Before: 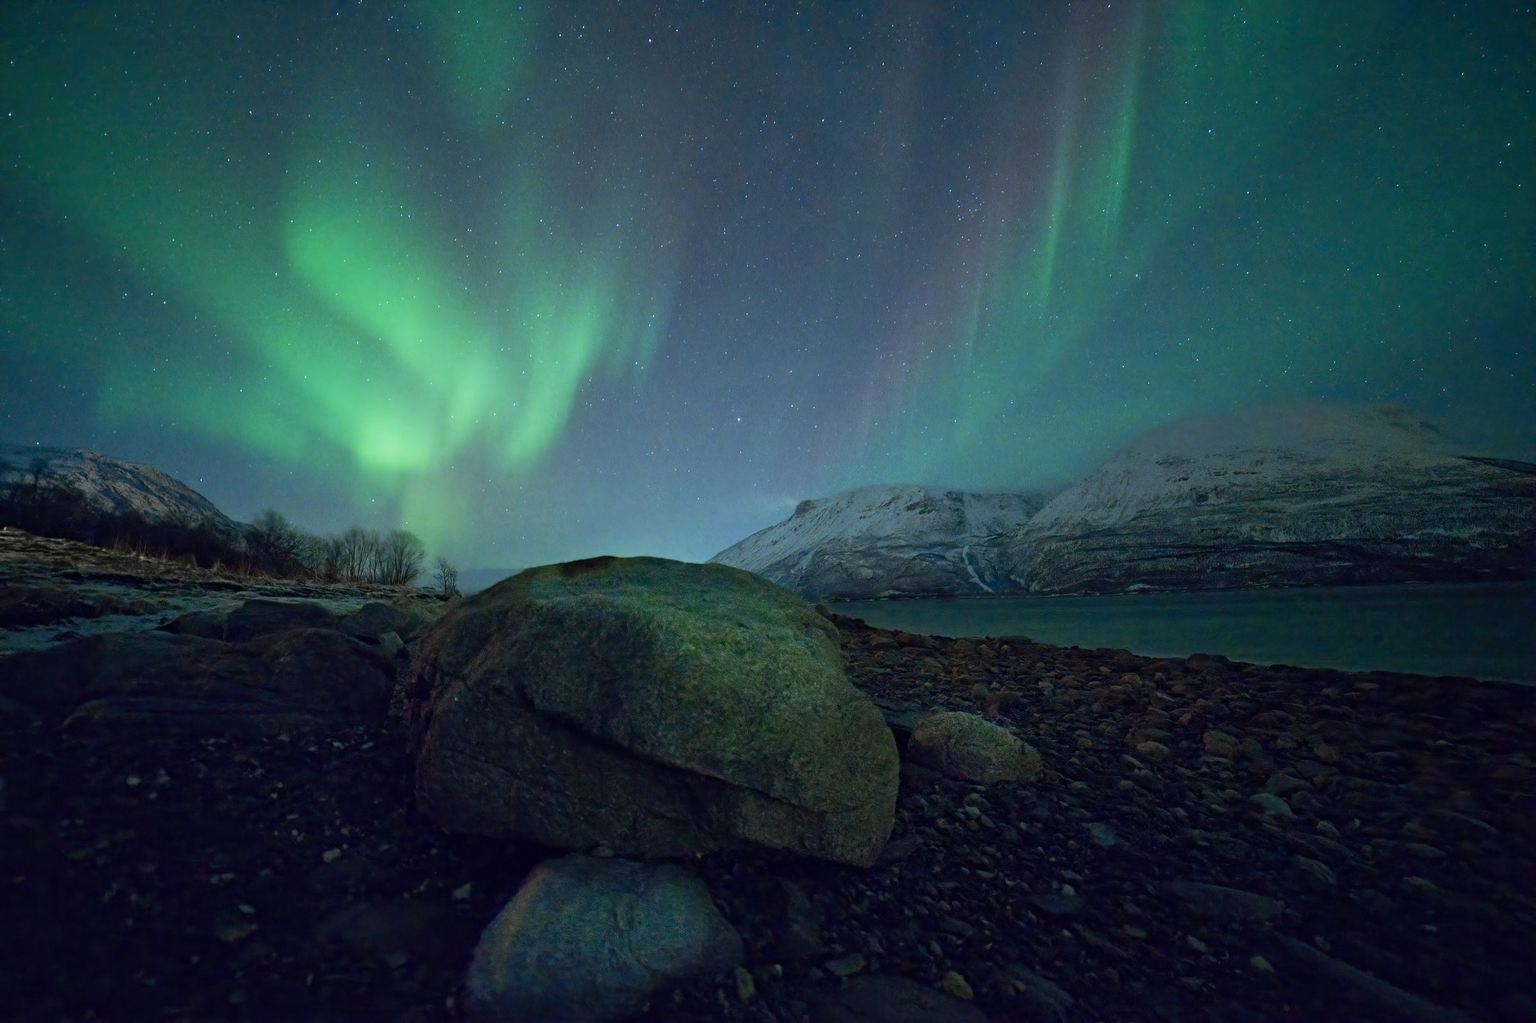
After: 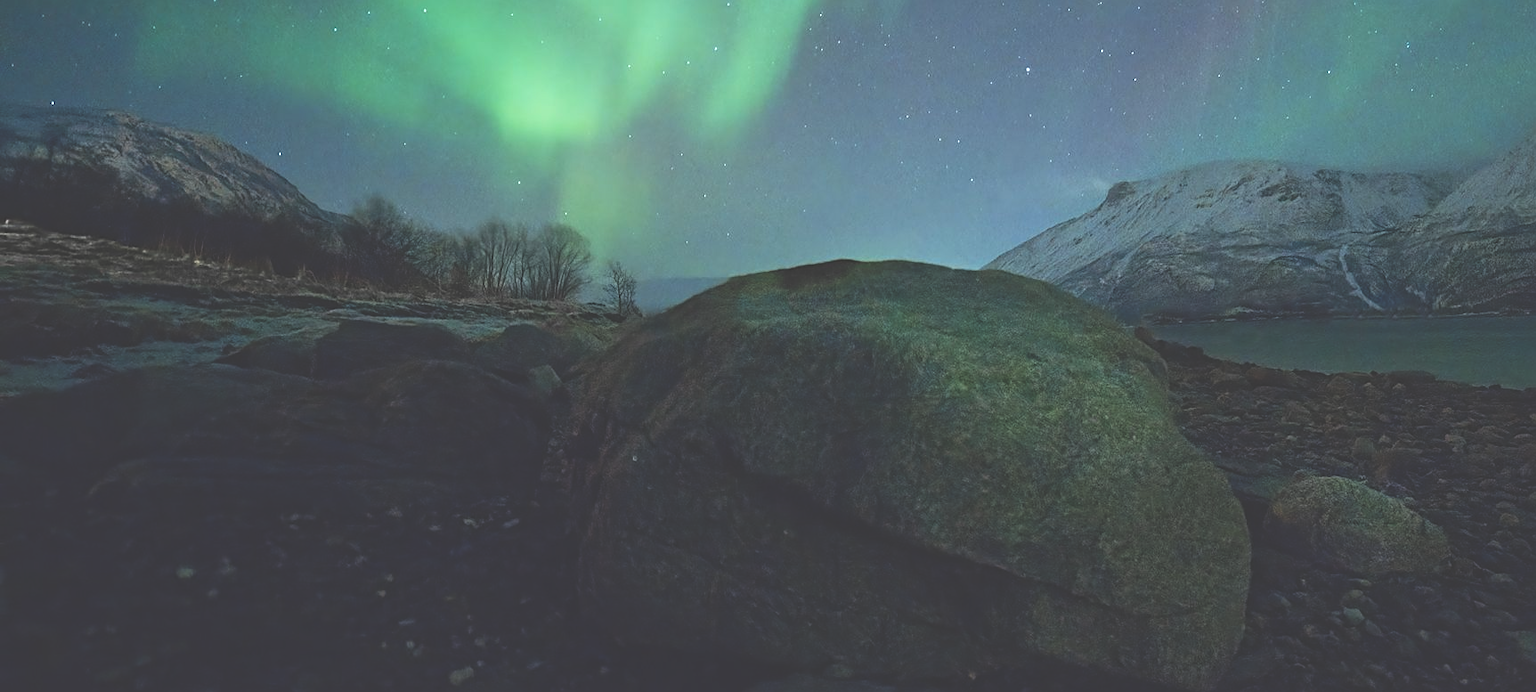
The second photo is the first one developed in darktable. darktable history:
exposure: black level correction -0.041, exposure 0.059 EV, compensate exposure bias true, compensate highlight preservation false
crop: top 36.111%, right 28.098%, bottom 15.172%
sharpen: on, module defaults
